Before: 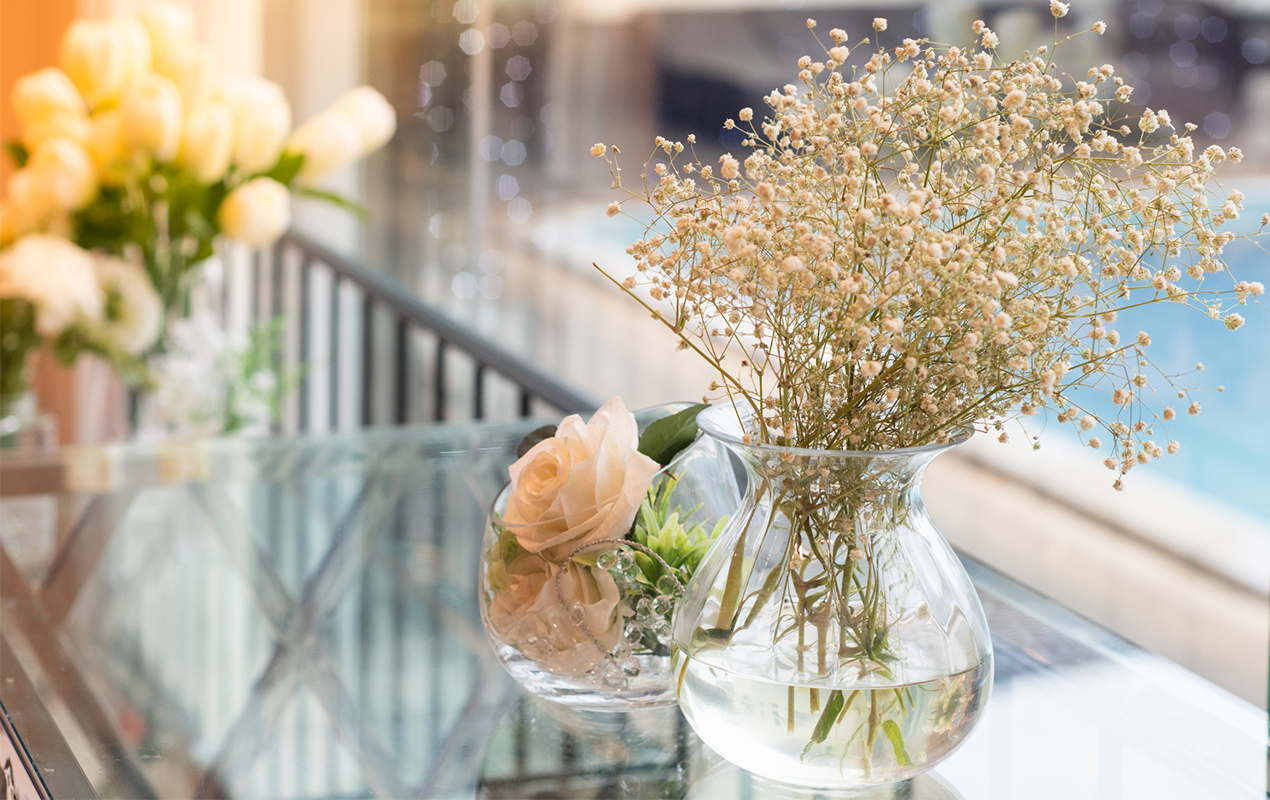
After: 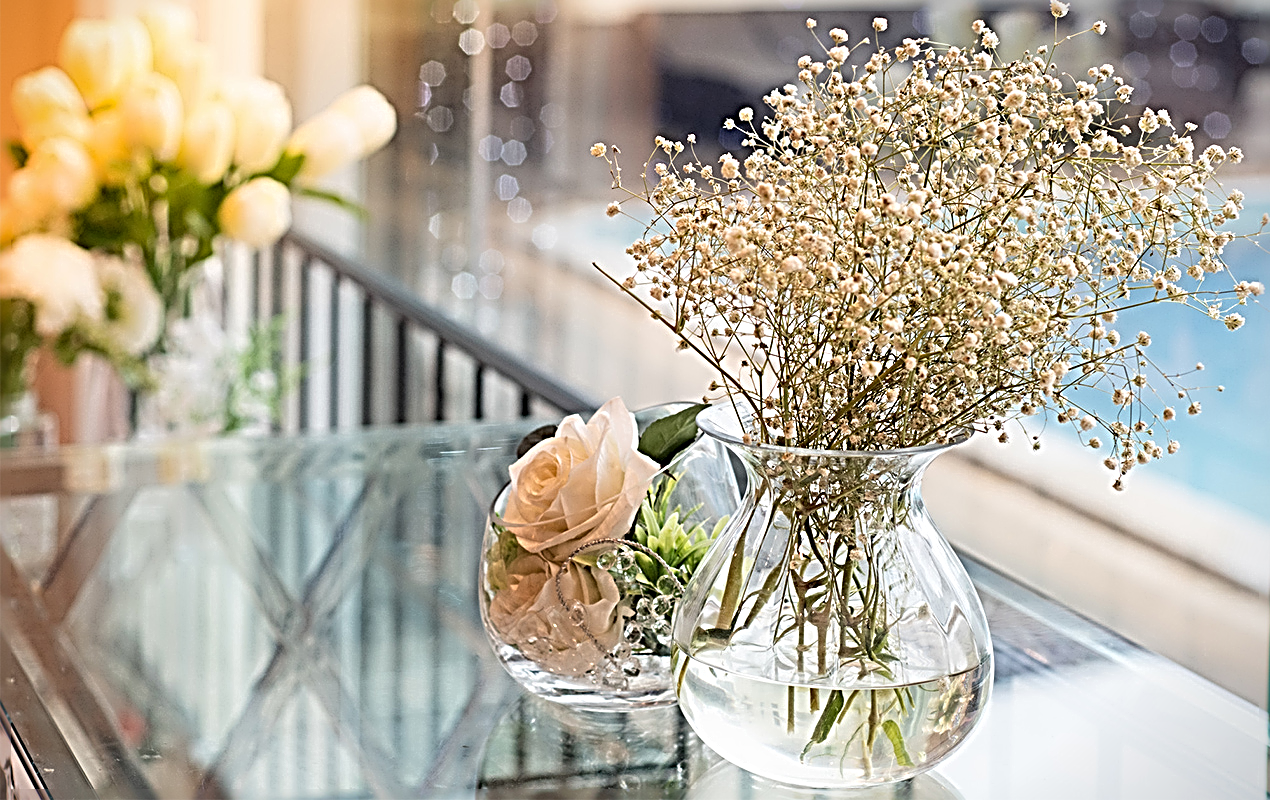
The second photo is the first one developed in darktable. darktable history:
vignetting: fall-off start 97.23%, saturation -0.024, center (-0.033, -0.042), width/height ratio 1.179, unbound false
sharpen: radius 4.001, amount 2
